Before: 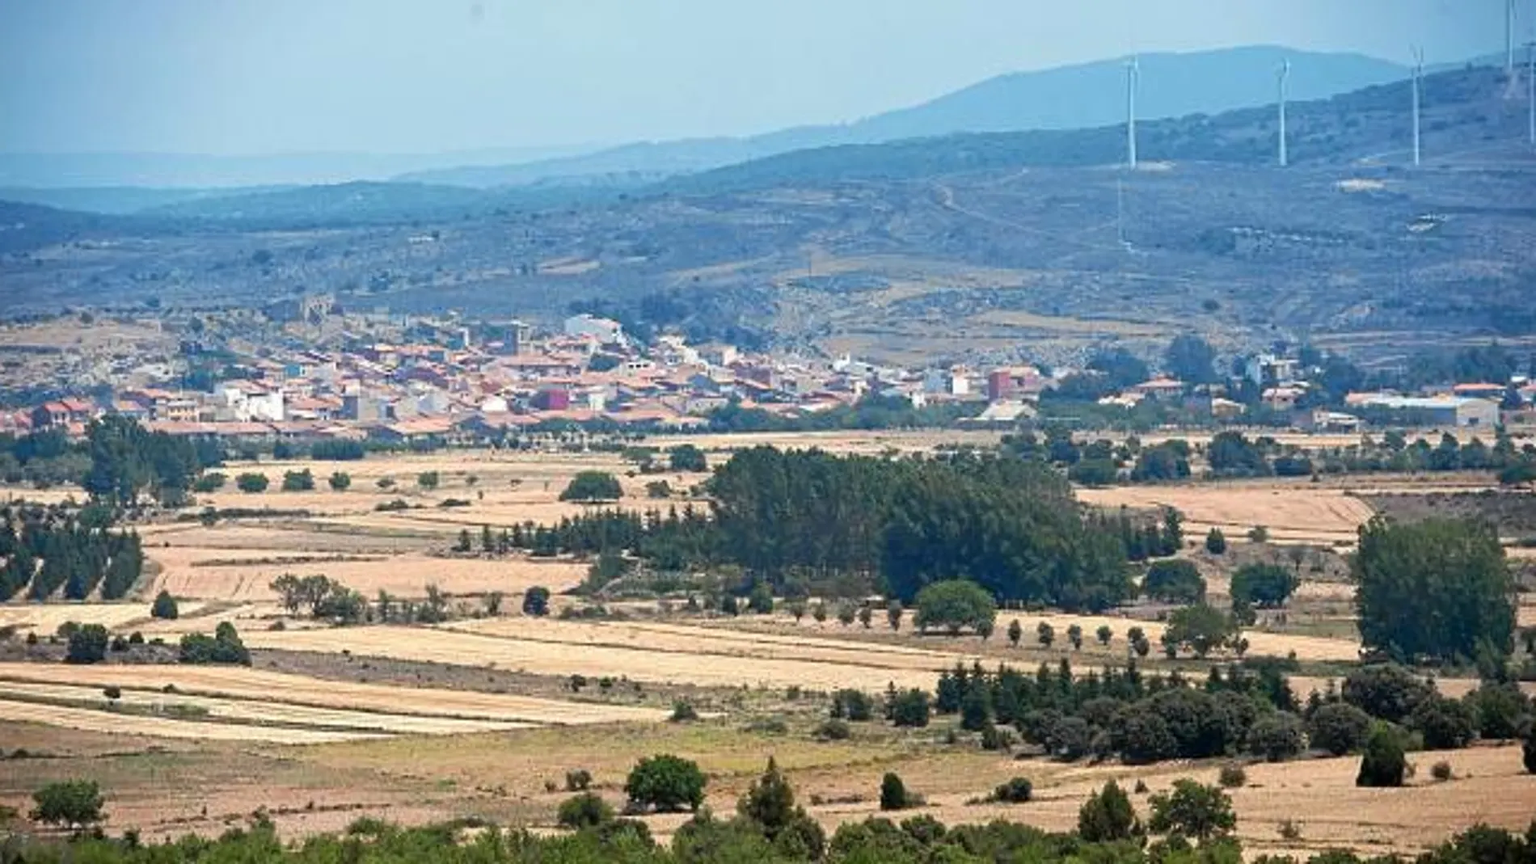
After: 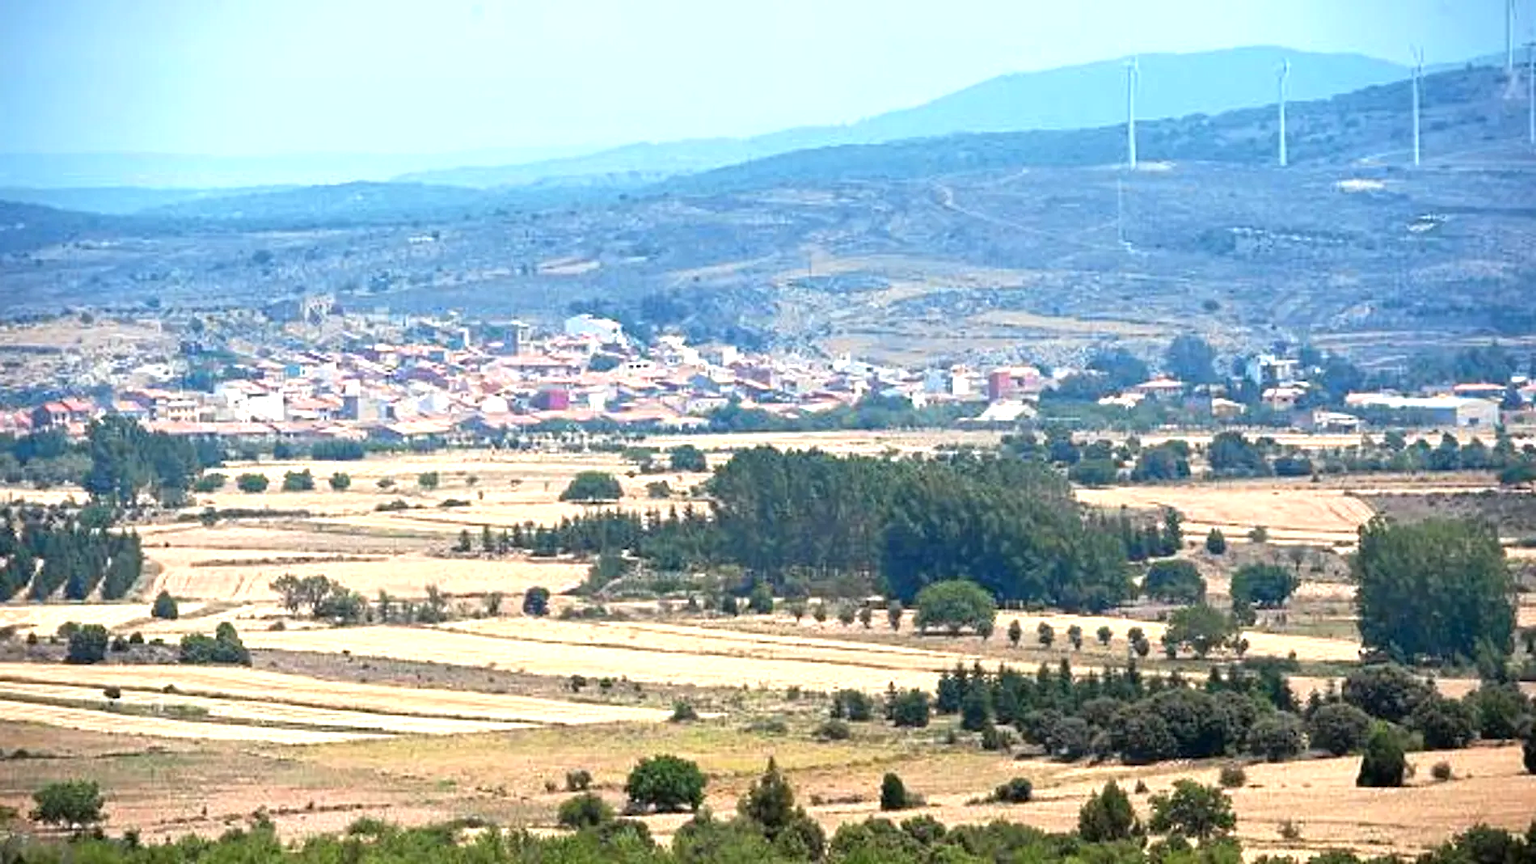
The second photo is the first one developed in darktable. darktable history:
exposure: exposure 0.769 EV, compensate exposure bias true, compensate highlight preservation false
